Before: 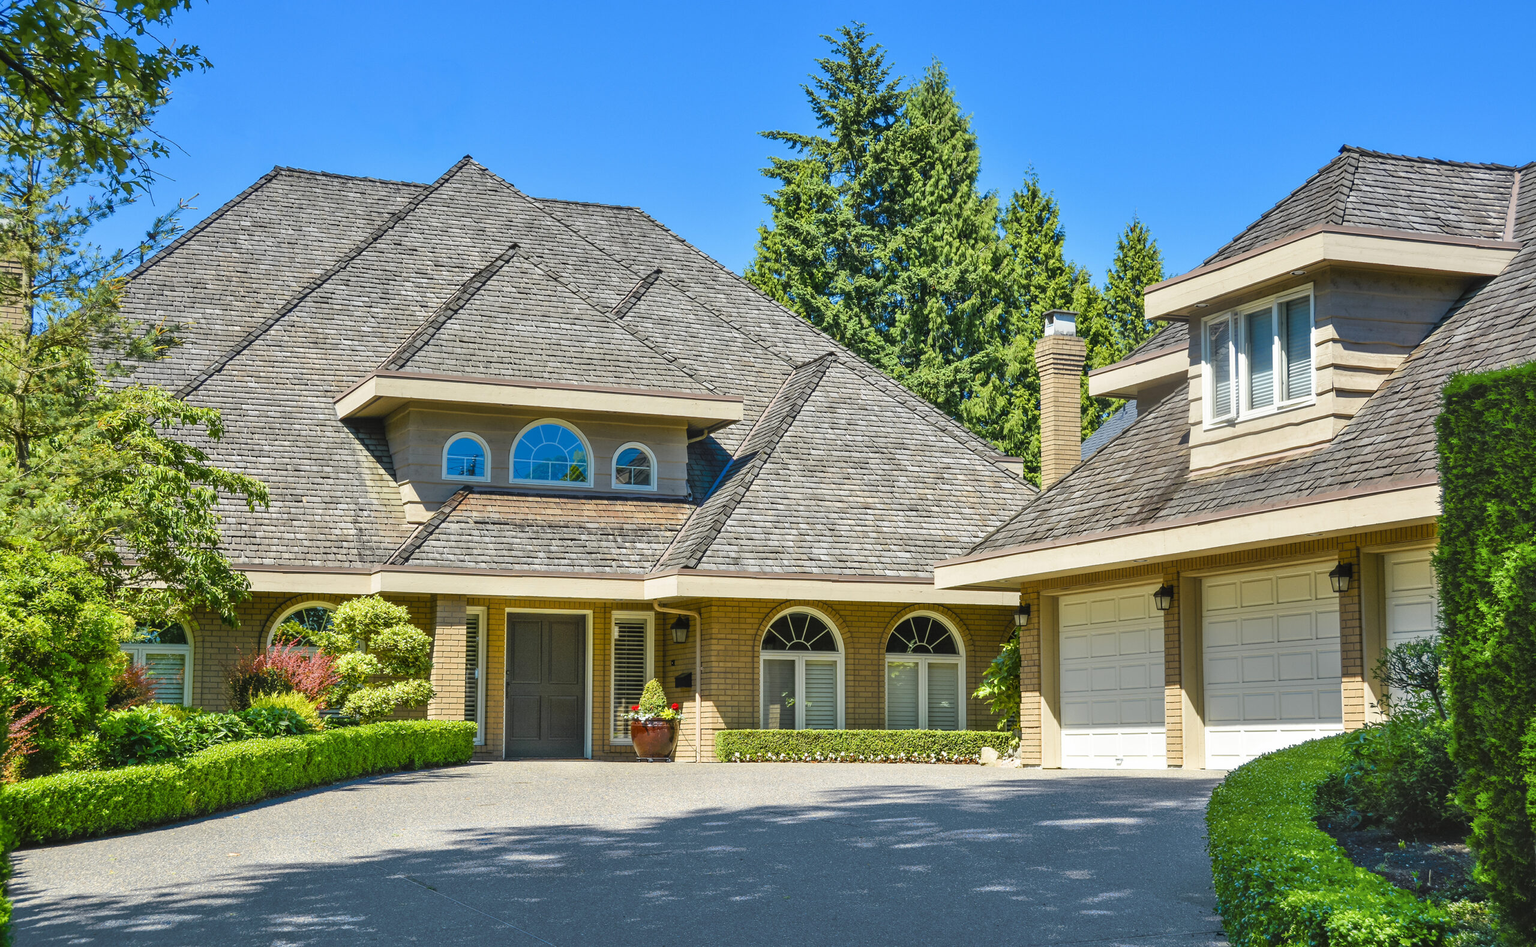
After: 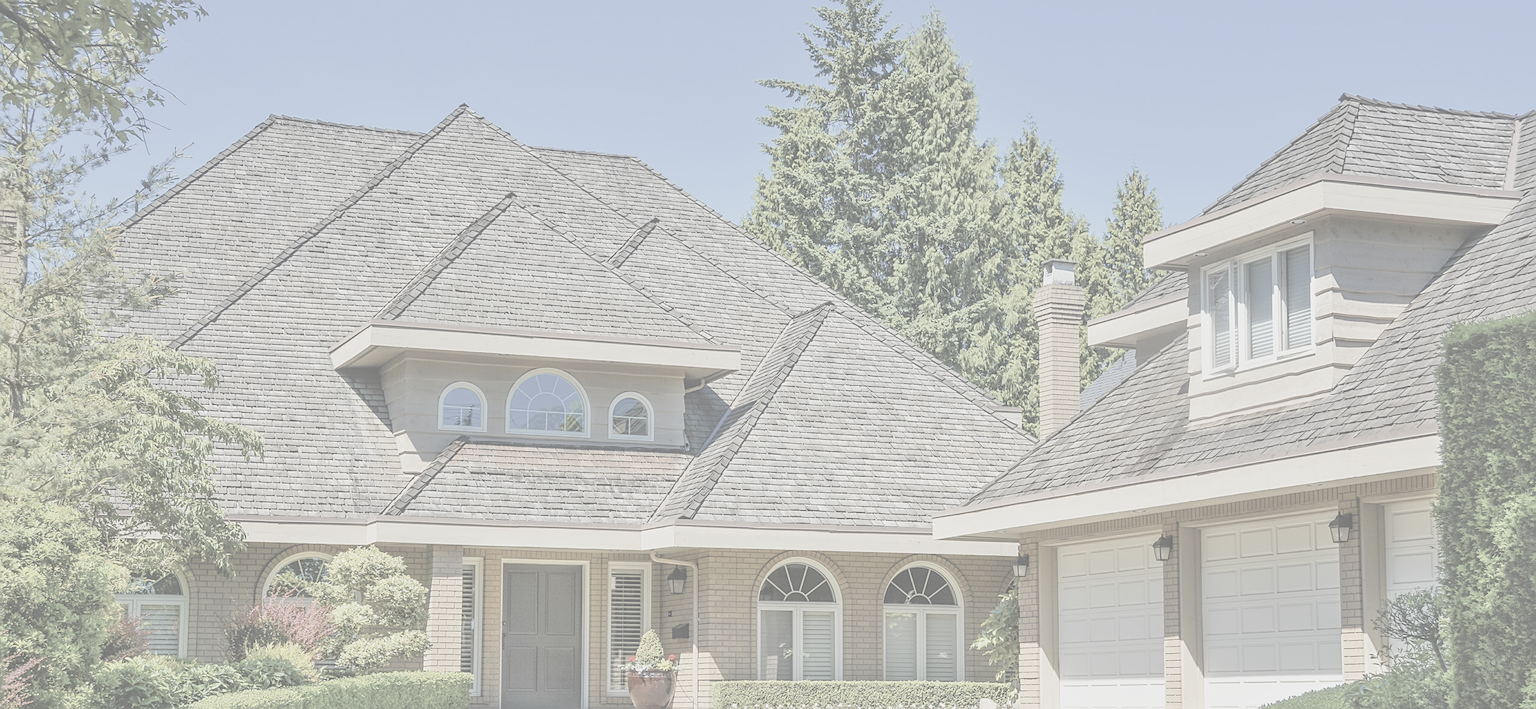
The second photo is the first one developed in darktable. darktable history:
contrast brightness saturation: contrast -0.314, brightness 0.746, saturation -0.792
crop: left 0.405%, top 5.526%, bottom 19.851%
sharpen: on, module defaults
